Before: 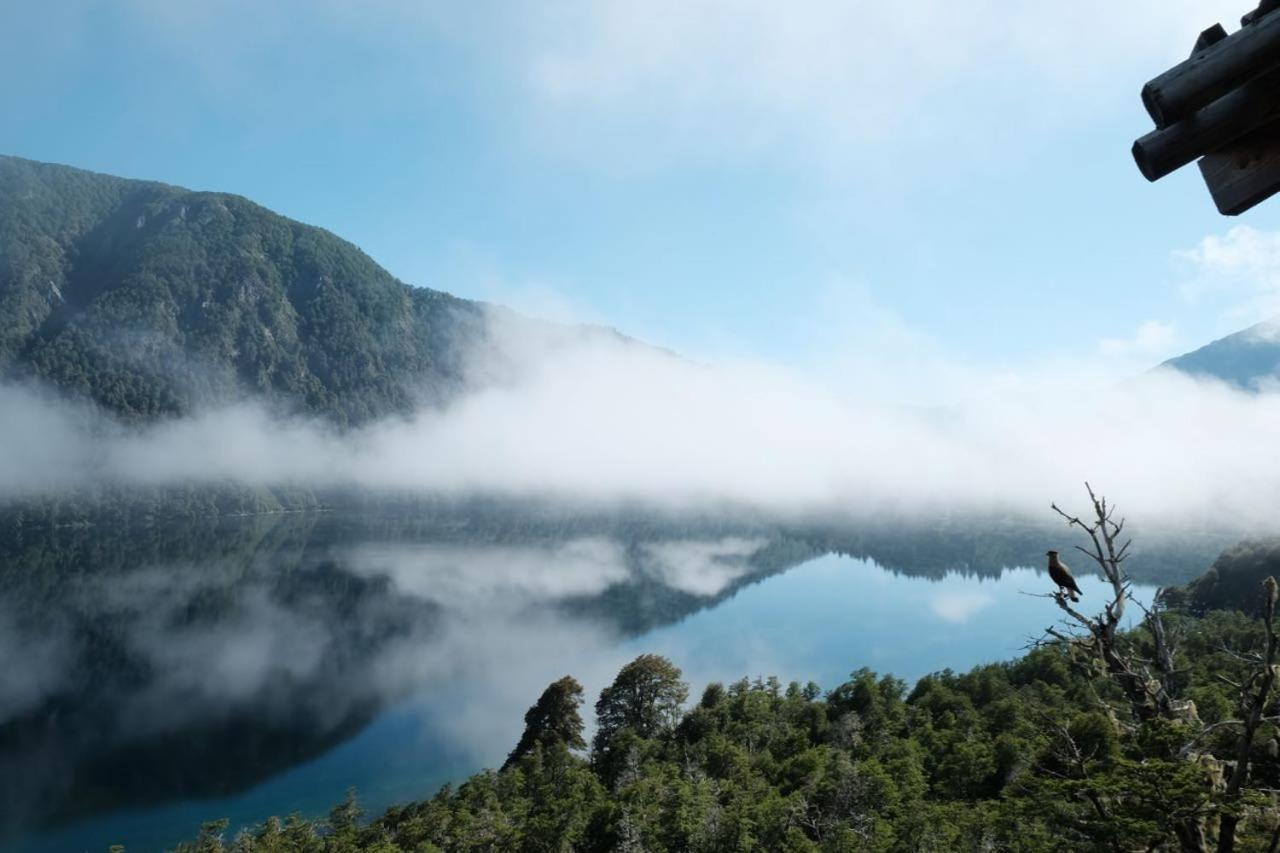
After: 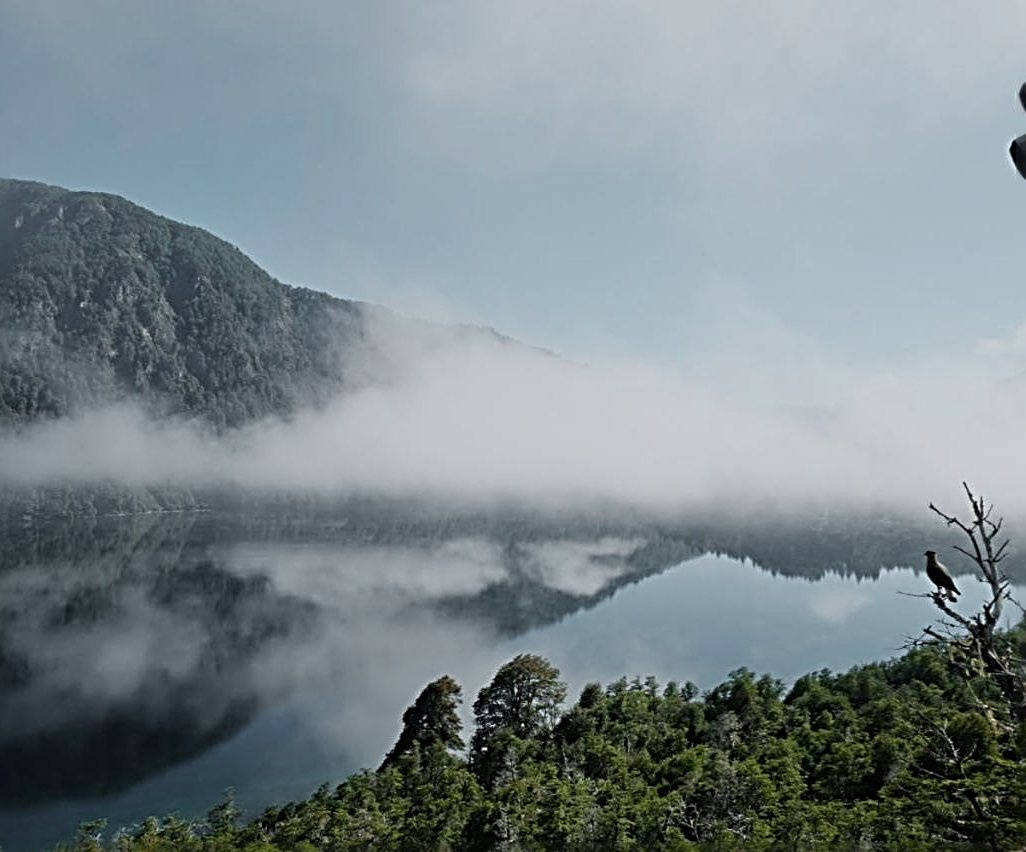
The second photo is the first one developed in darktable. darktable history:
sharpen: radius 3.736, amount 0.919
crop and rotate: left 9.607%, right 10.163%
tone equalizer: -8 EV -0.001 EV, -7 EV 0.005 EV, -6 EV -0.041 EV, -5 EV 0.018 EV, -4 EV -0.008 EV, -3 EV 0.008 EV, -2 EV -0.079 EV, -1 EV -0.305 EV, +0 EV -0.562 EV
color zones: curves: ch1 [(0.25, 0.61) (0.75, 0.248)]
